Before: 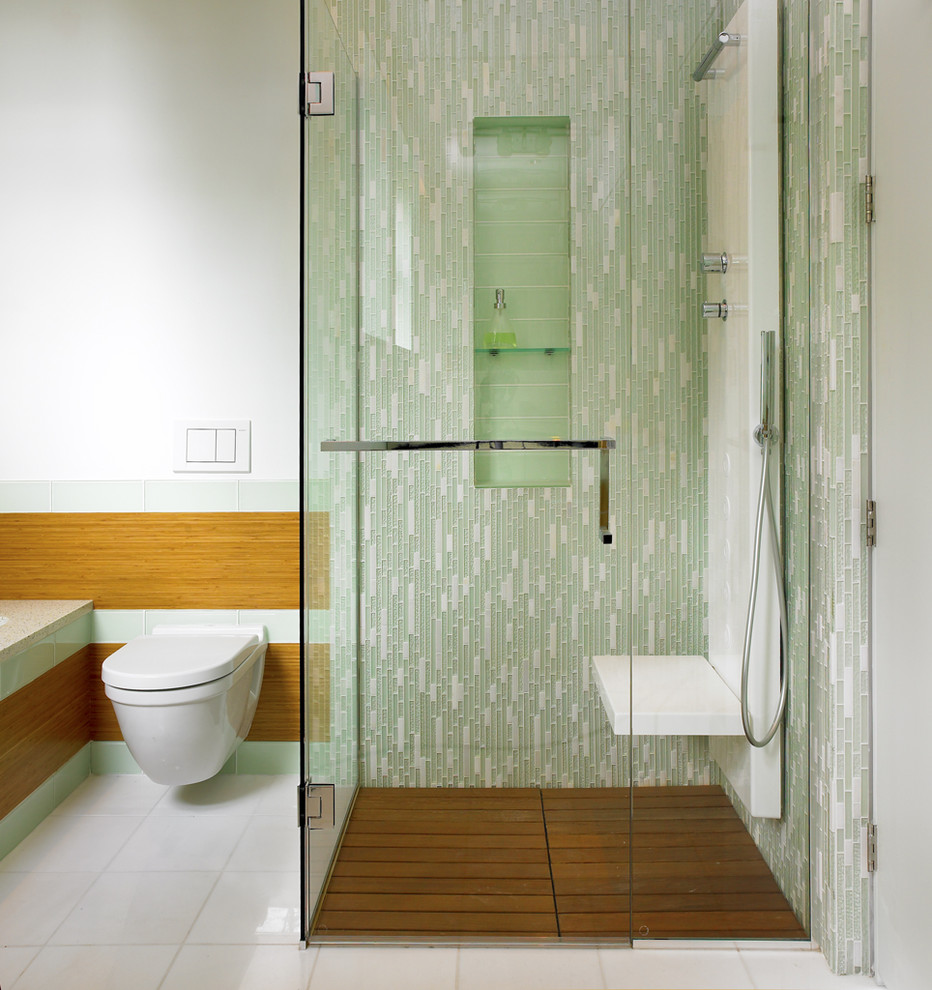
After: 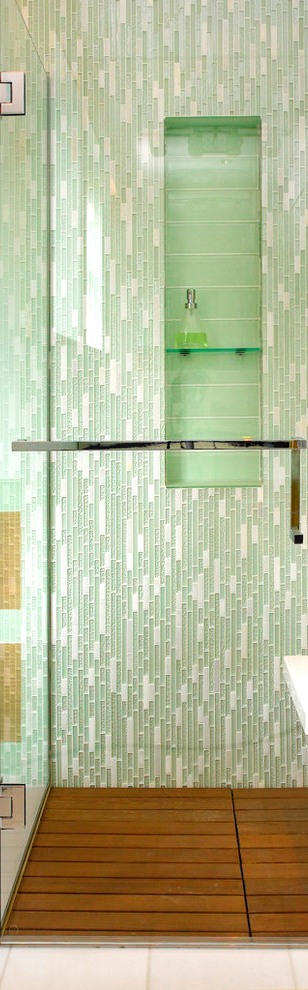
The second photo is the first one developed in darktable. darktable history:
local contrast: on, module defaults
crop: left 33.2%, right 33.679%
tone equalizer: -8 EV -0.383 EV, -7 EV -0.398 EV, -6 EV -0.345 EV, -5 EV -0.196 EV, -3 EV 0.243 EV, -2 EV 0.314 EV, -1 EV 0.401 EV, +0 EV 0.439 EV
